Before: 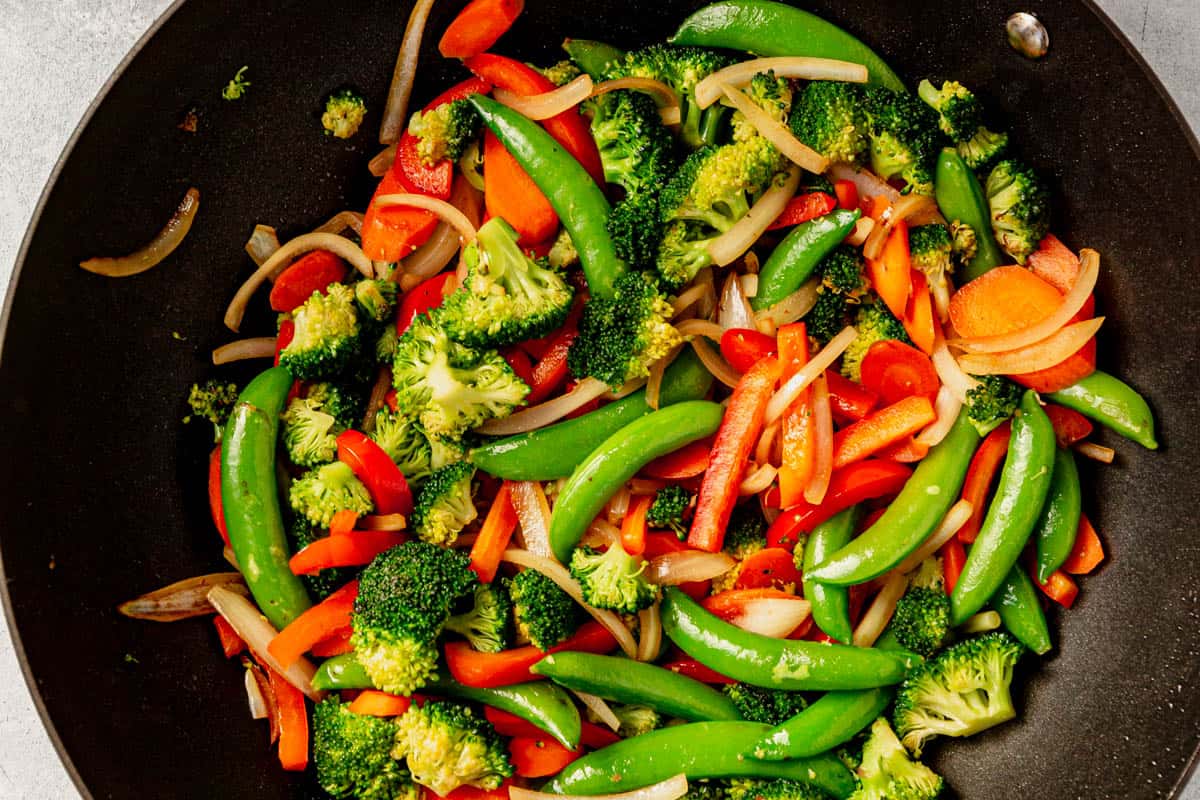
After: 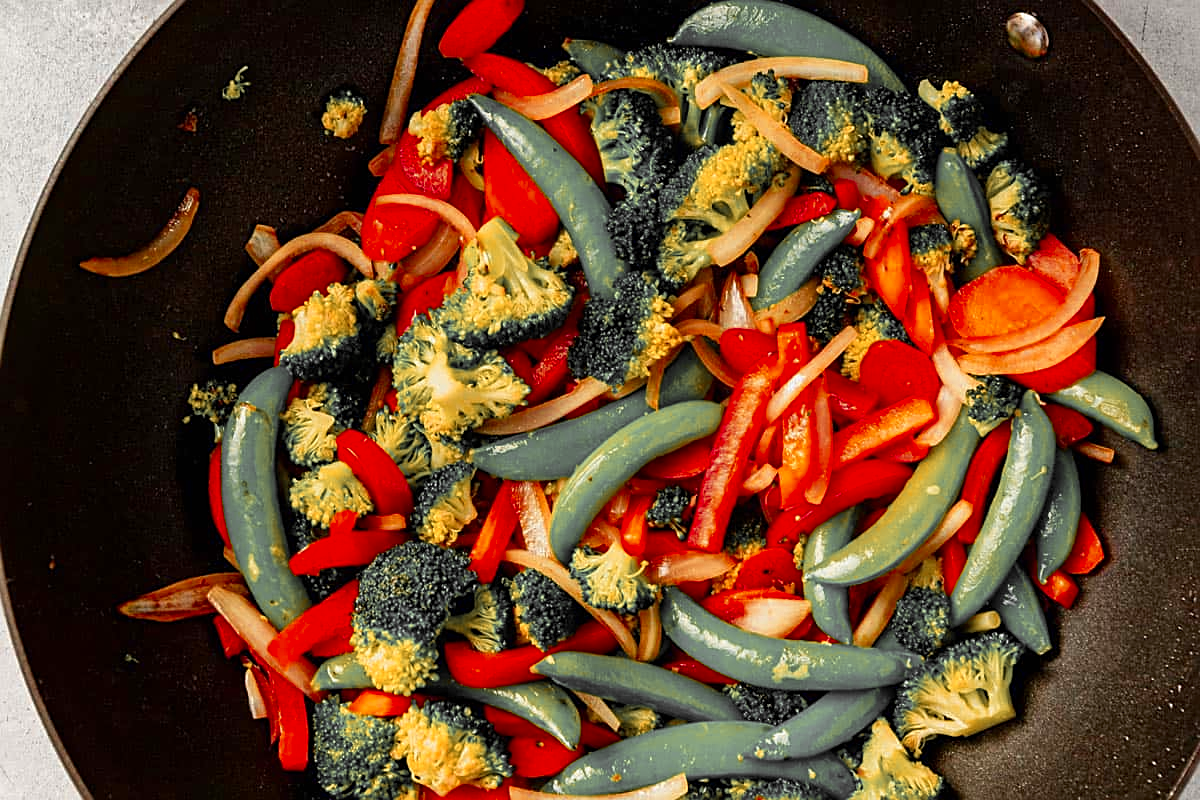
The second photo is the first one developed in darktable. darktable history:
sharpen: on, module defaults
color zones: curves: ch0 [(0, 0.363) (0.128, 0.373) (0.25, 0.5) (0.402, 0.407) (0.521, 0.525) (0.63, 0.559) (0.729, 0.662) (0.867, 0.471)]; ch1 [(0, 0.515) (0.136, 0.618) (0.25, 0.5) (0.378, 0) (0.516, 0) (0.622, 0.593) (0.737, 0.819) (0.87, 0.593)]; ch2 [(0, 0.529) (0.128, 0.471) (0.282, 0.451) (0.386, 0.662) (0.516, 0.525) (0.633, 0.554) (0.75, 0.62) (0.875, 0.441)]
